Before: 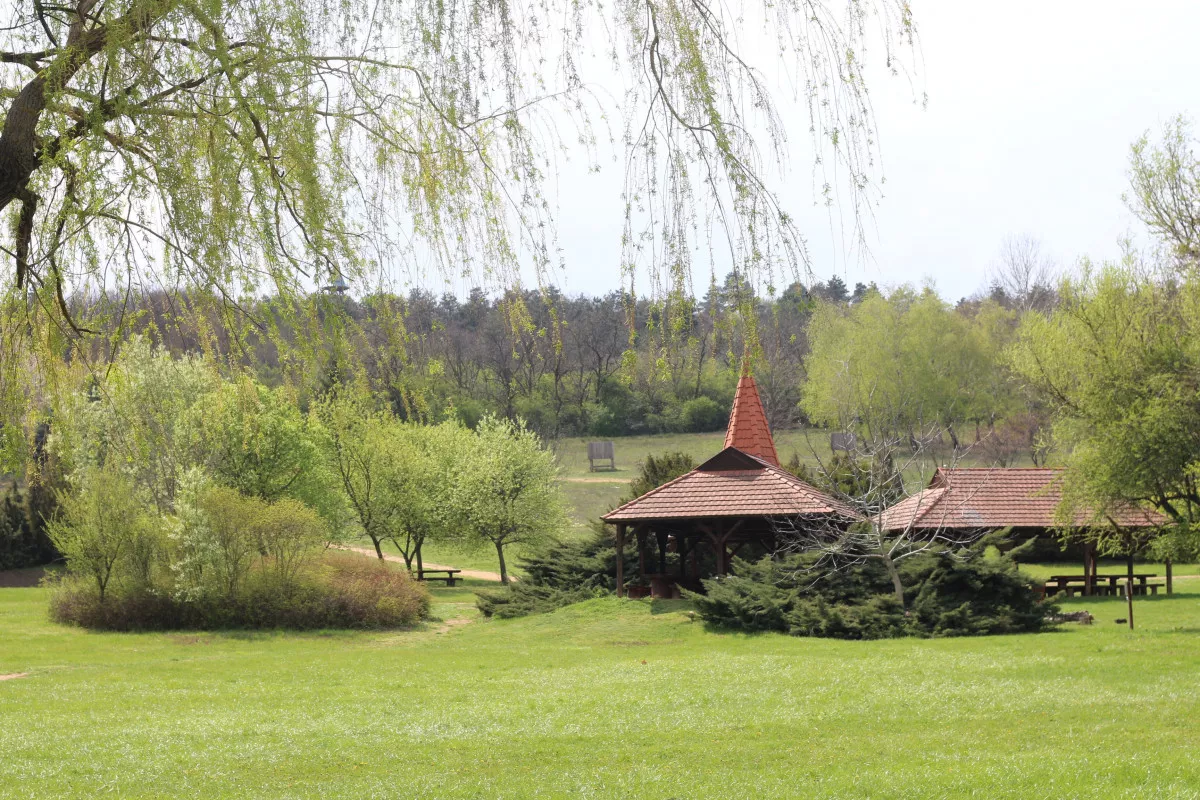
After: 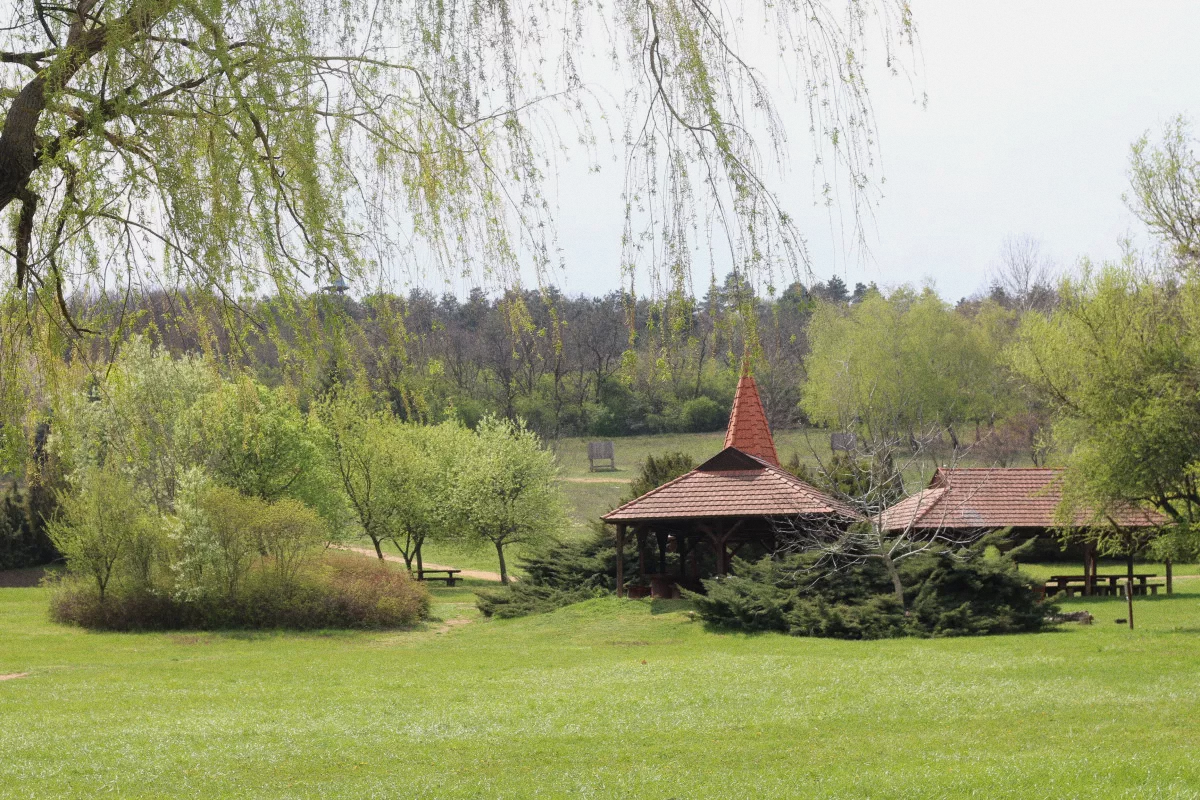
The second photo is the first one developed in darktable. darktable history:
exposure: exposure -0.177 EV, compensate highlight preservation false
grain: coarseness 7.08 ISO, strength 21.67%, mid-tones bias 59.58%
white balance: emerald 1
